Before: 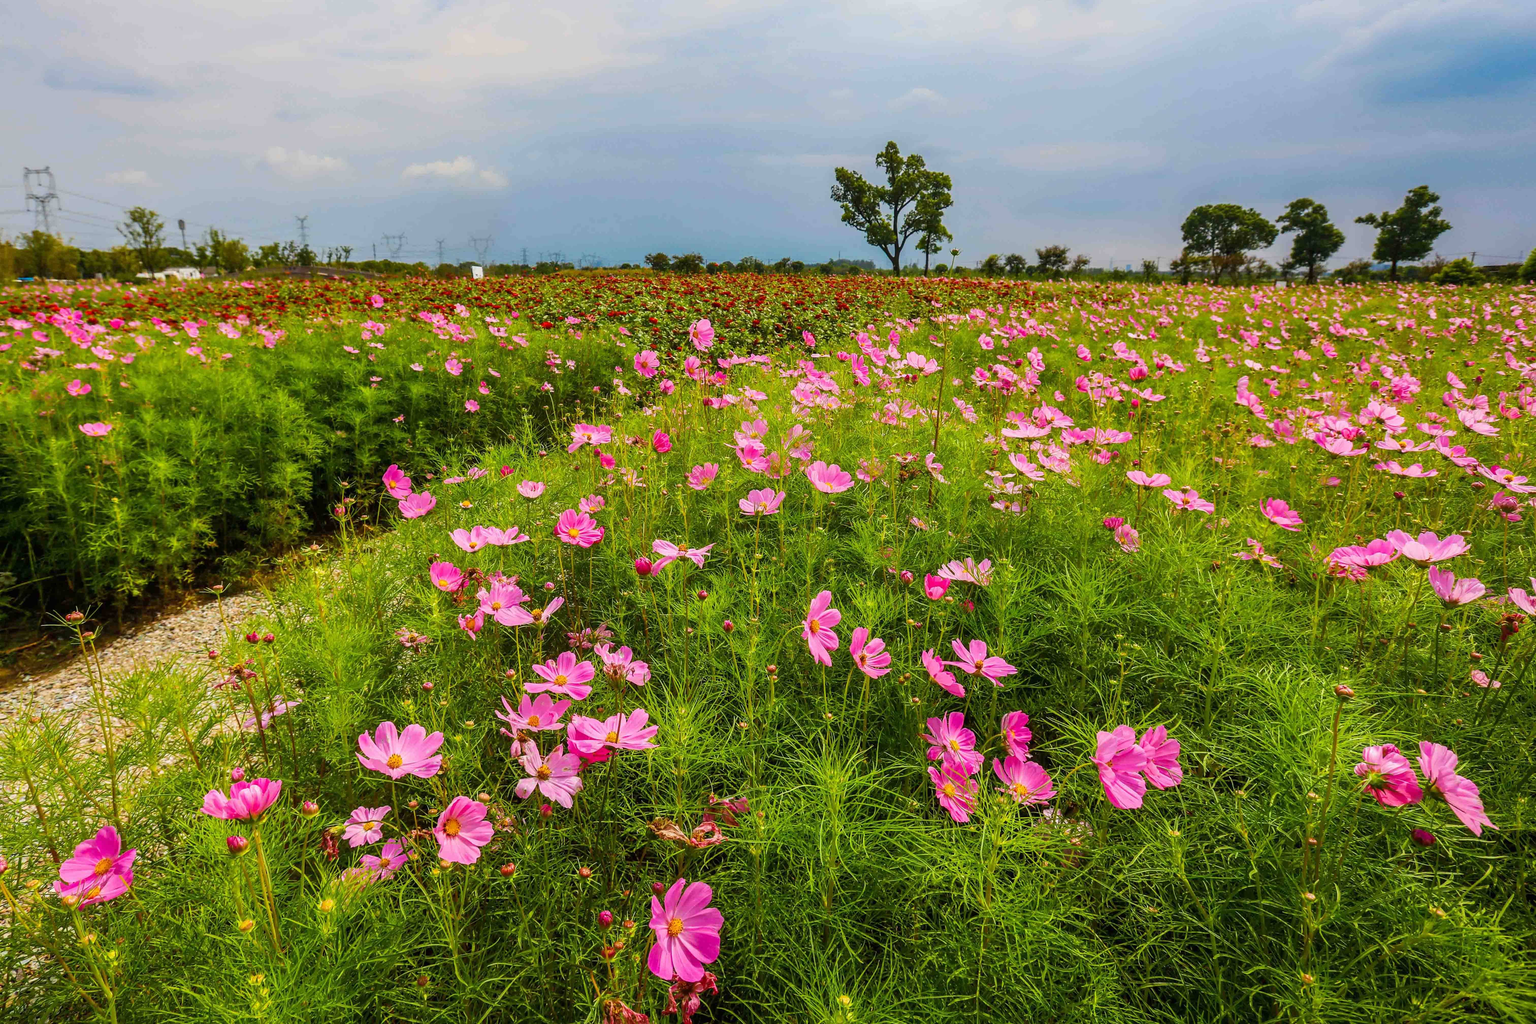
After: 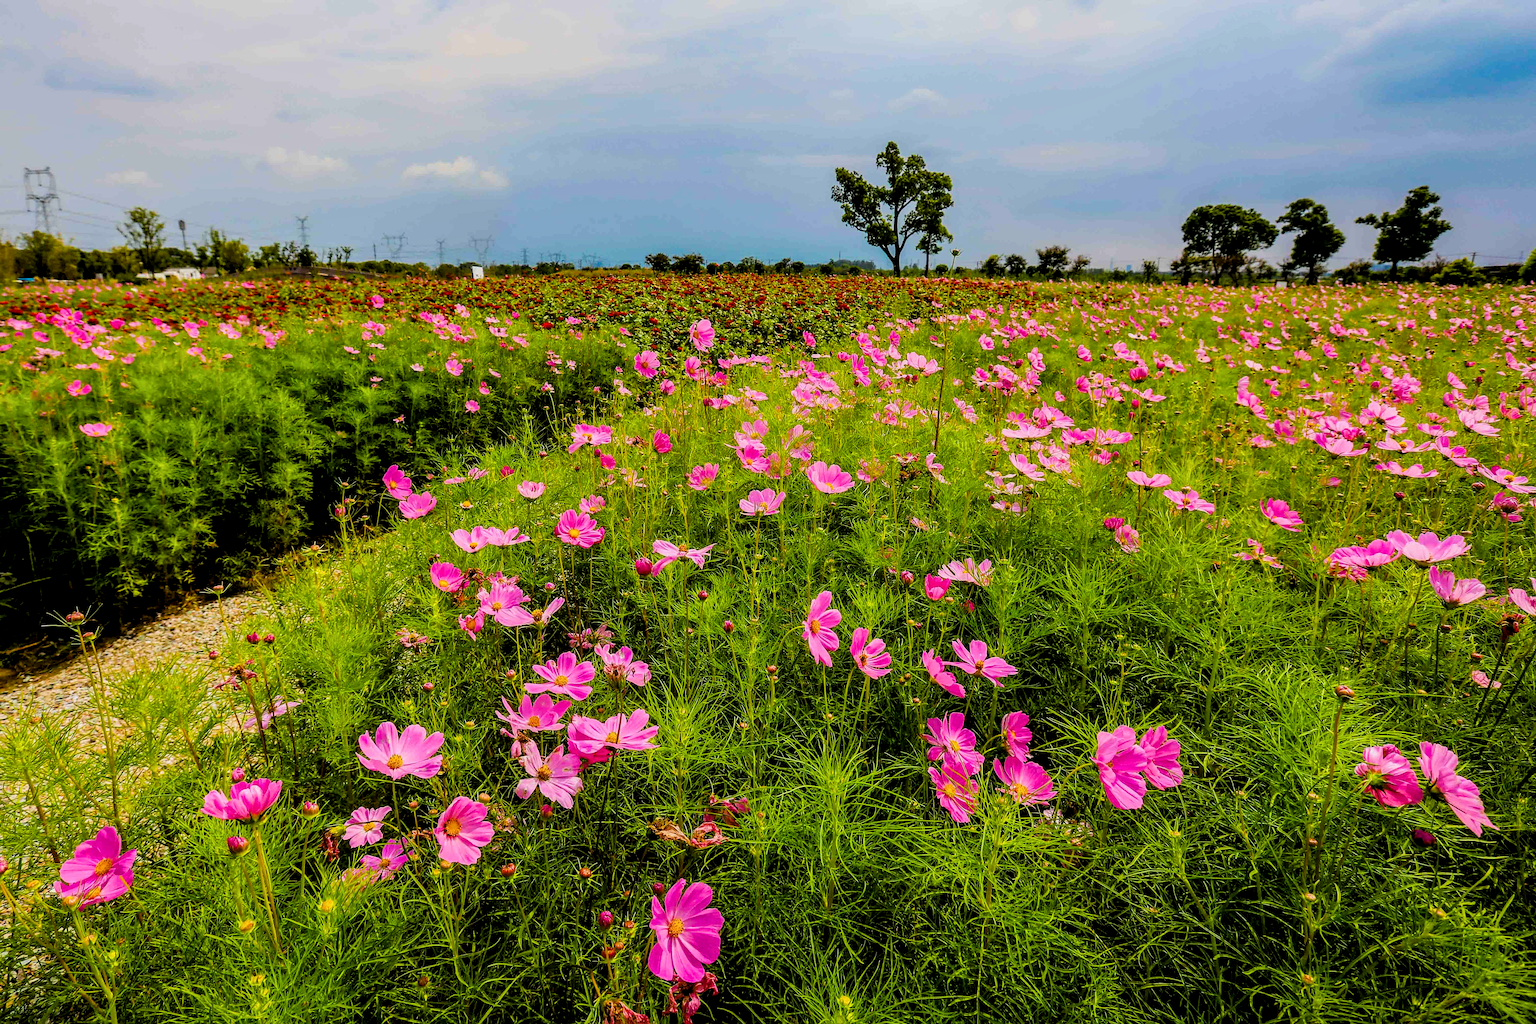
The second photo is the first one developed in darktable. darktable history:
sharpen: on, module defaults
filmic rgb: black relative exposure -3.92 EV, white relative exposure 3.14 EV, hardness 2.87
color balance rgb: perceptual saturation grading › global saturation 20%, global vibrance 20%
white balance: emerald 1
local contrast: highlights 100%, shadows 100%, detail 120%, midtone range 0.2
